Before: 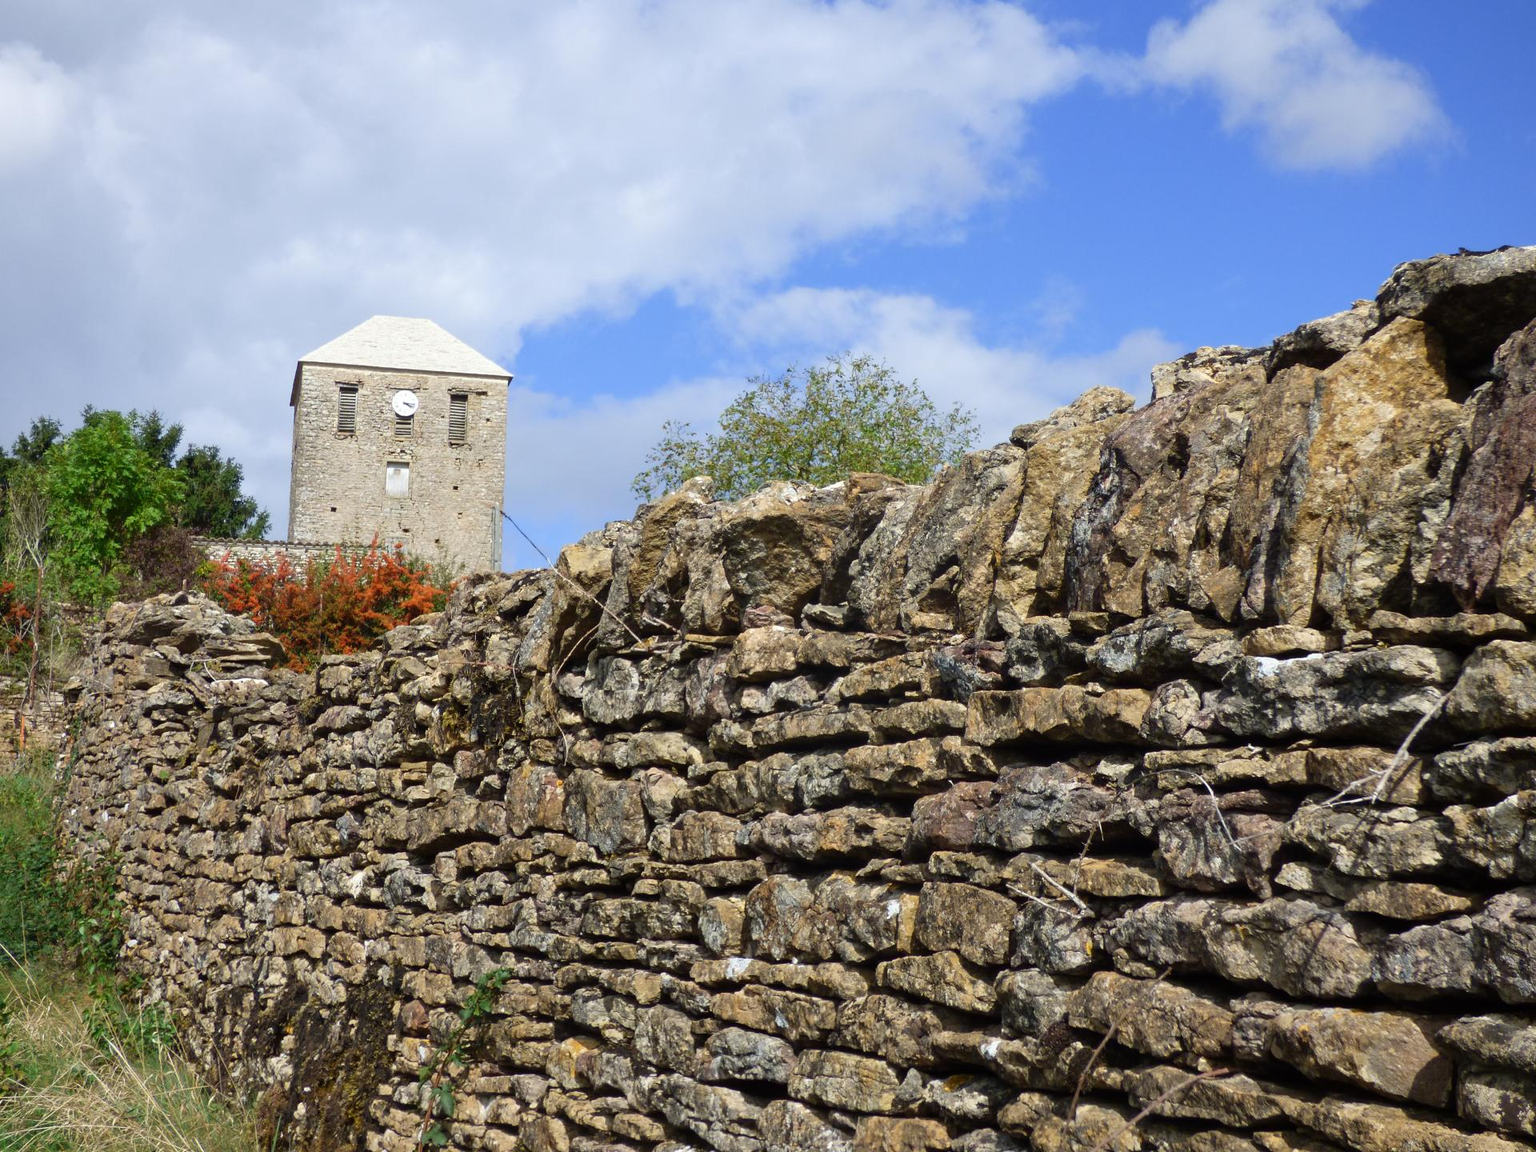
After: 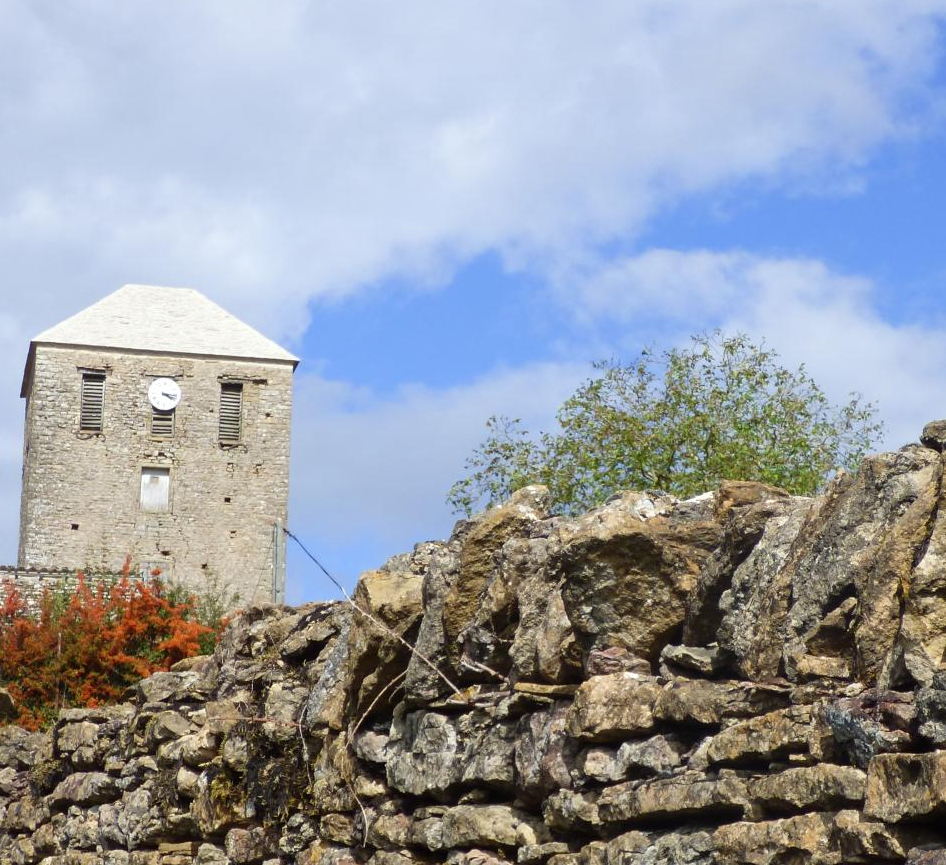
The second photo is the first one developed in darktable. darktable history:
crop: left 17.835%, top 7.675%, right 32.881%, bottom 32.213%
color zones: curves: ch0 [(0.25, 0.5) (0.463, 0.627) (0.484, 0.637) (0.75, 0.5)]
